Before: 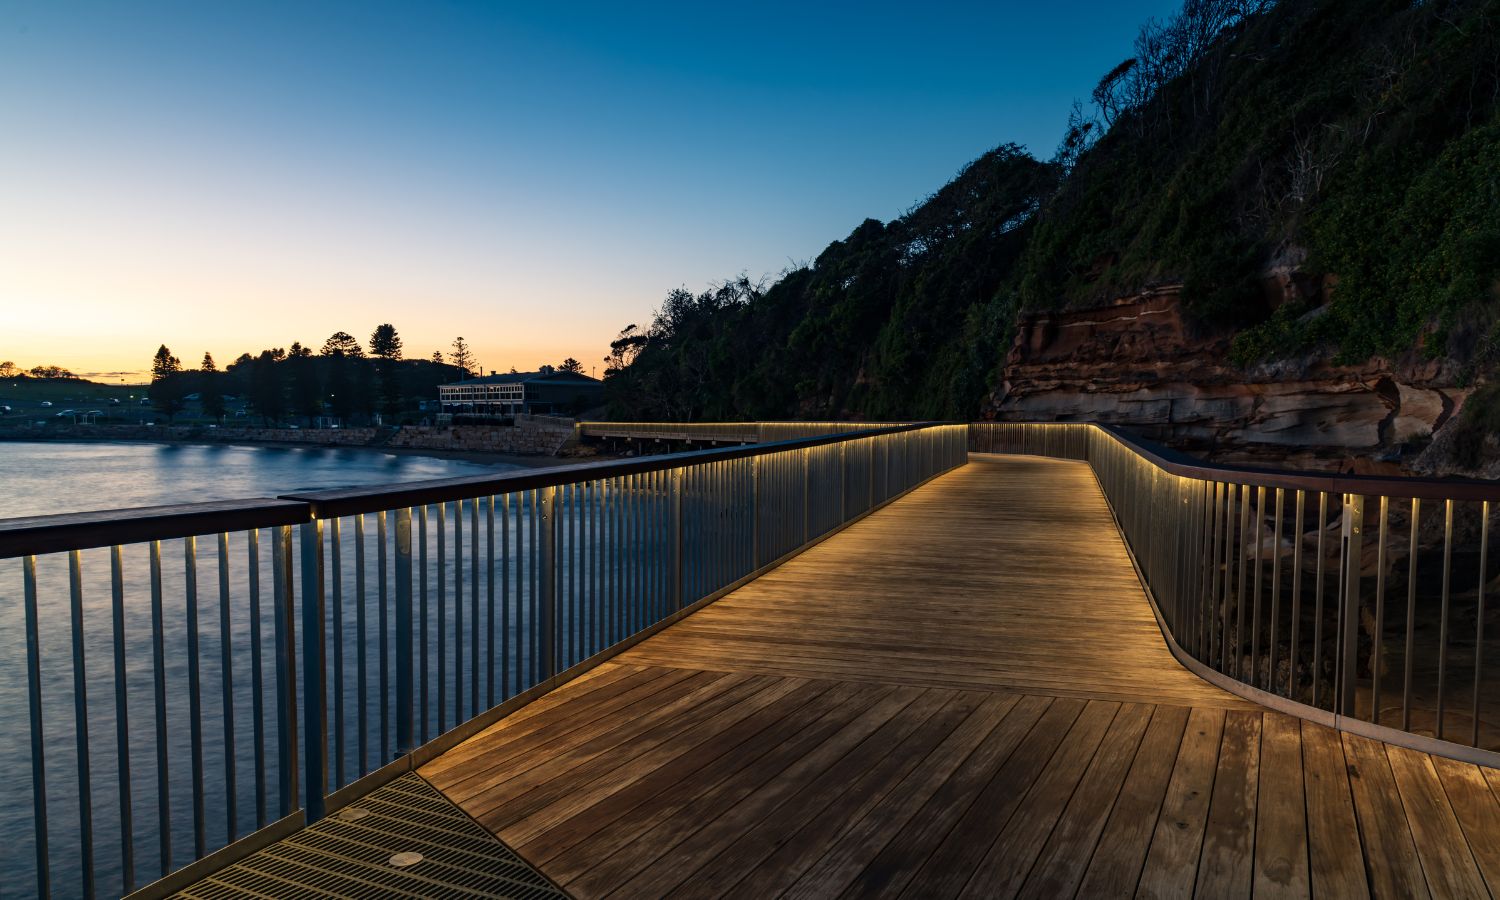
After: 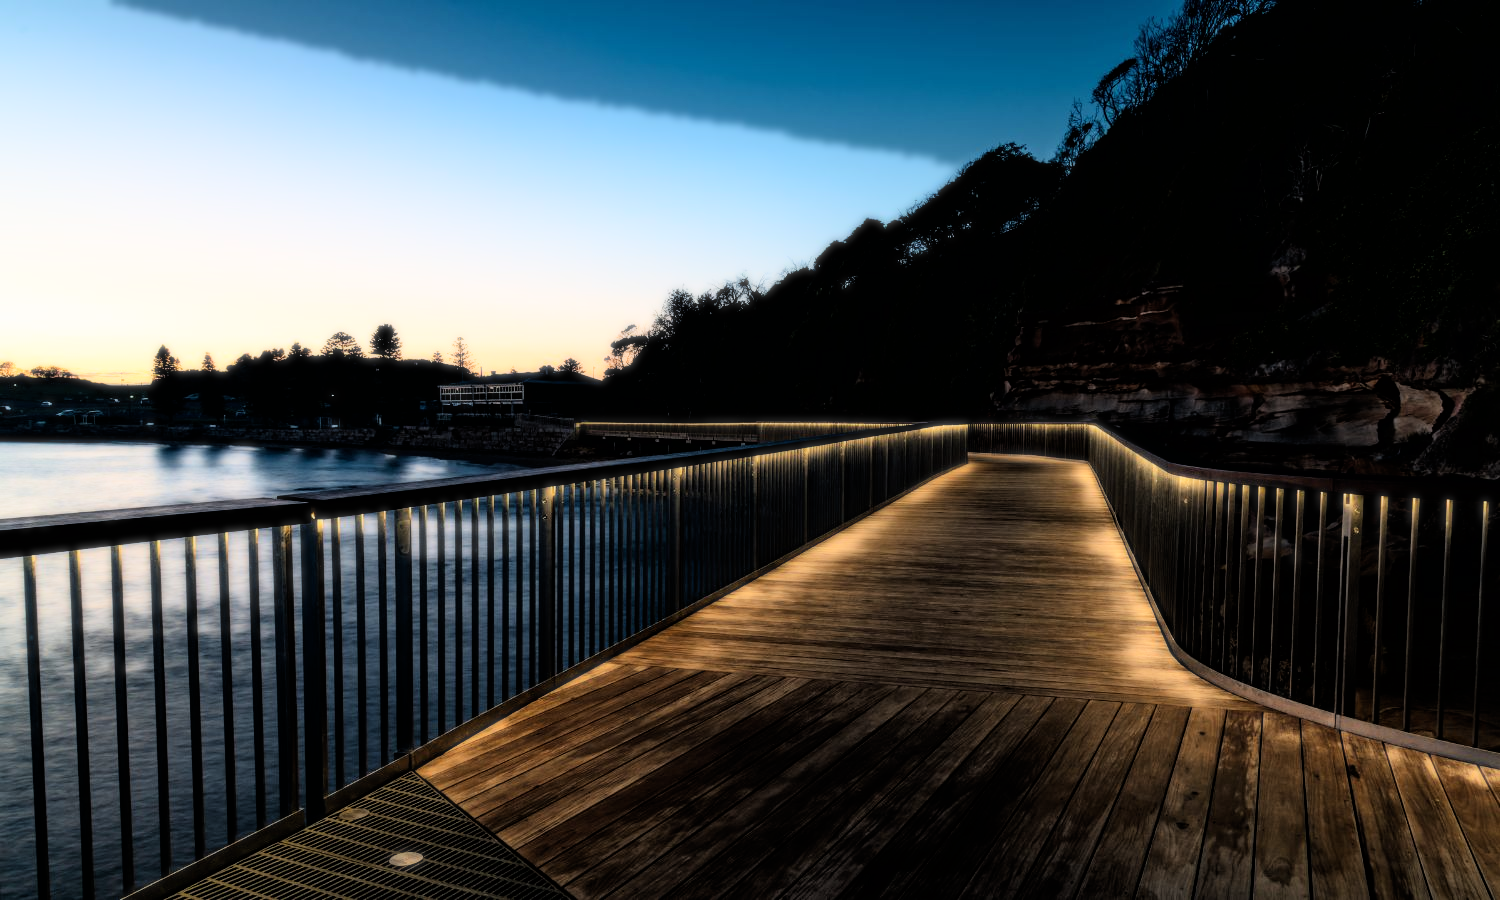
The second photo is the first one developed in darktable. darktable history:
bloom: size 0%, threshold 54.82%, strength 8.31%
filmic rgb: black relative exposure -5 EV, hardness 2.88, contrast 1.2, highlights saturation mix -30%
